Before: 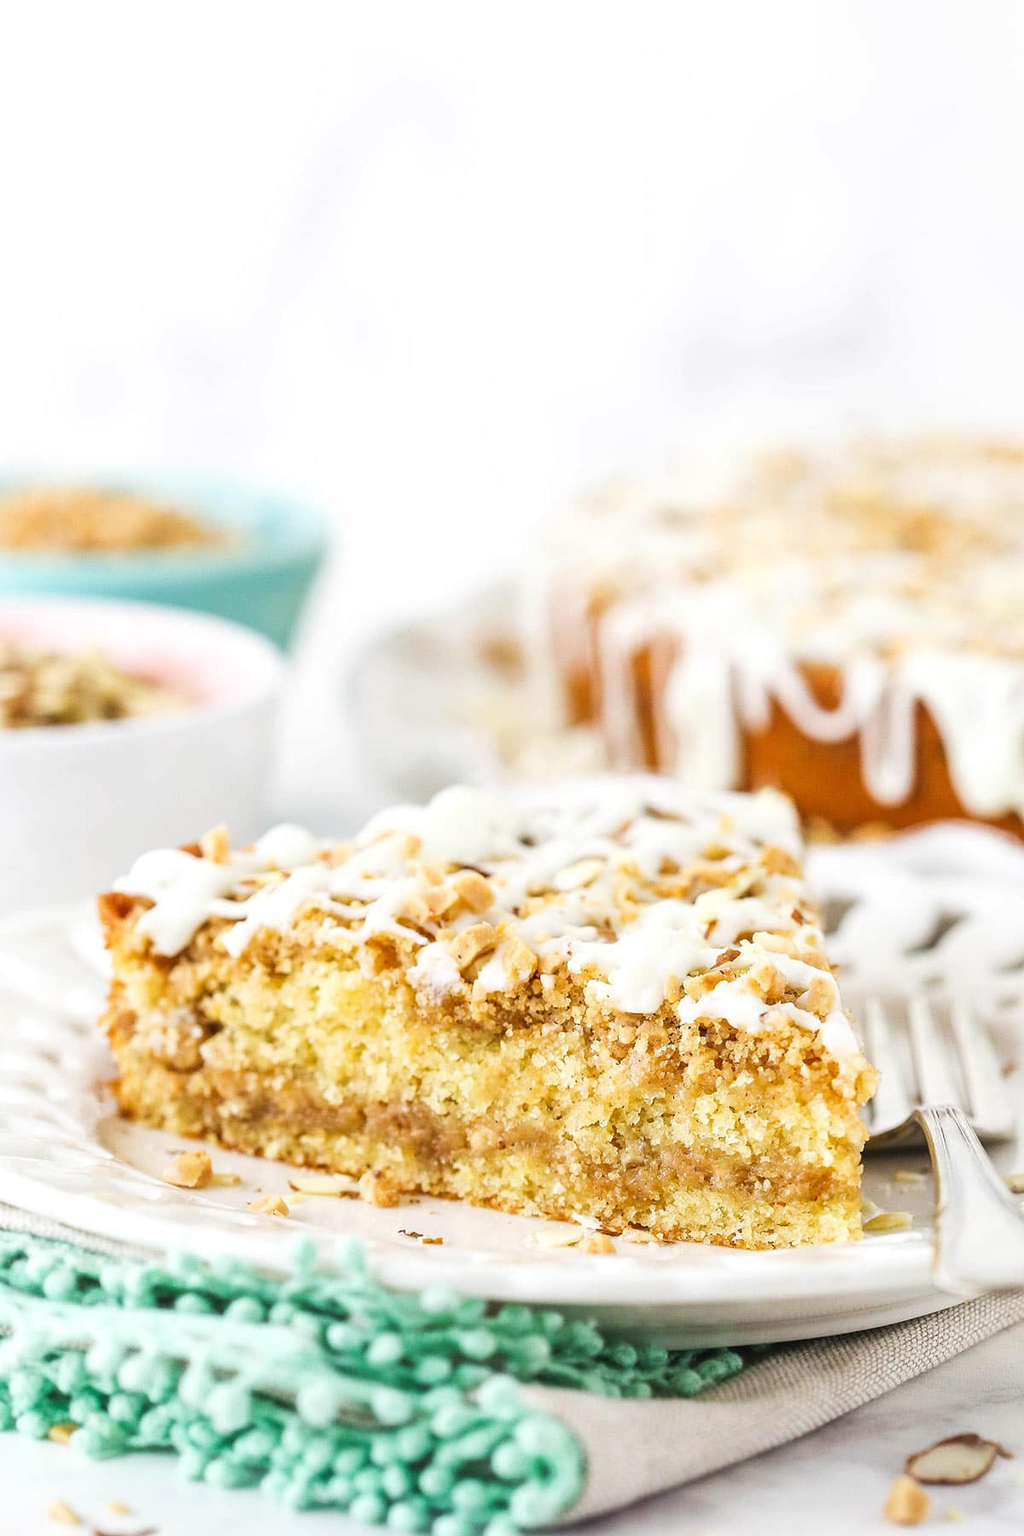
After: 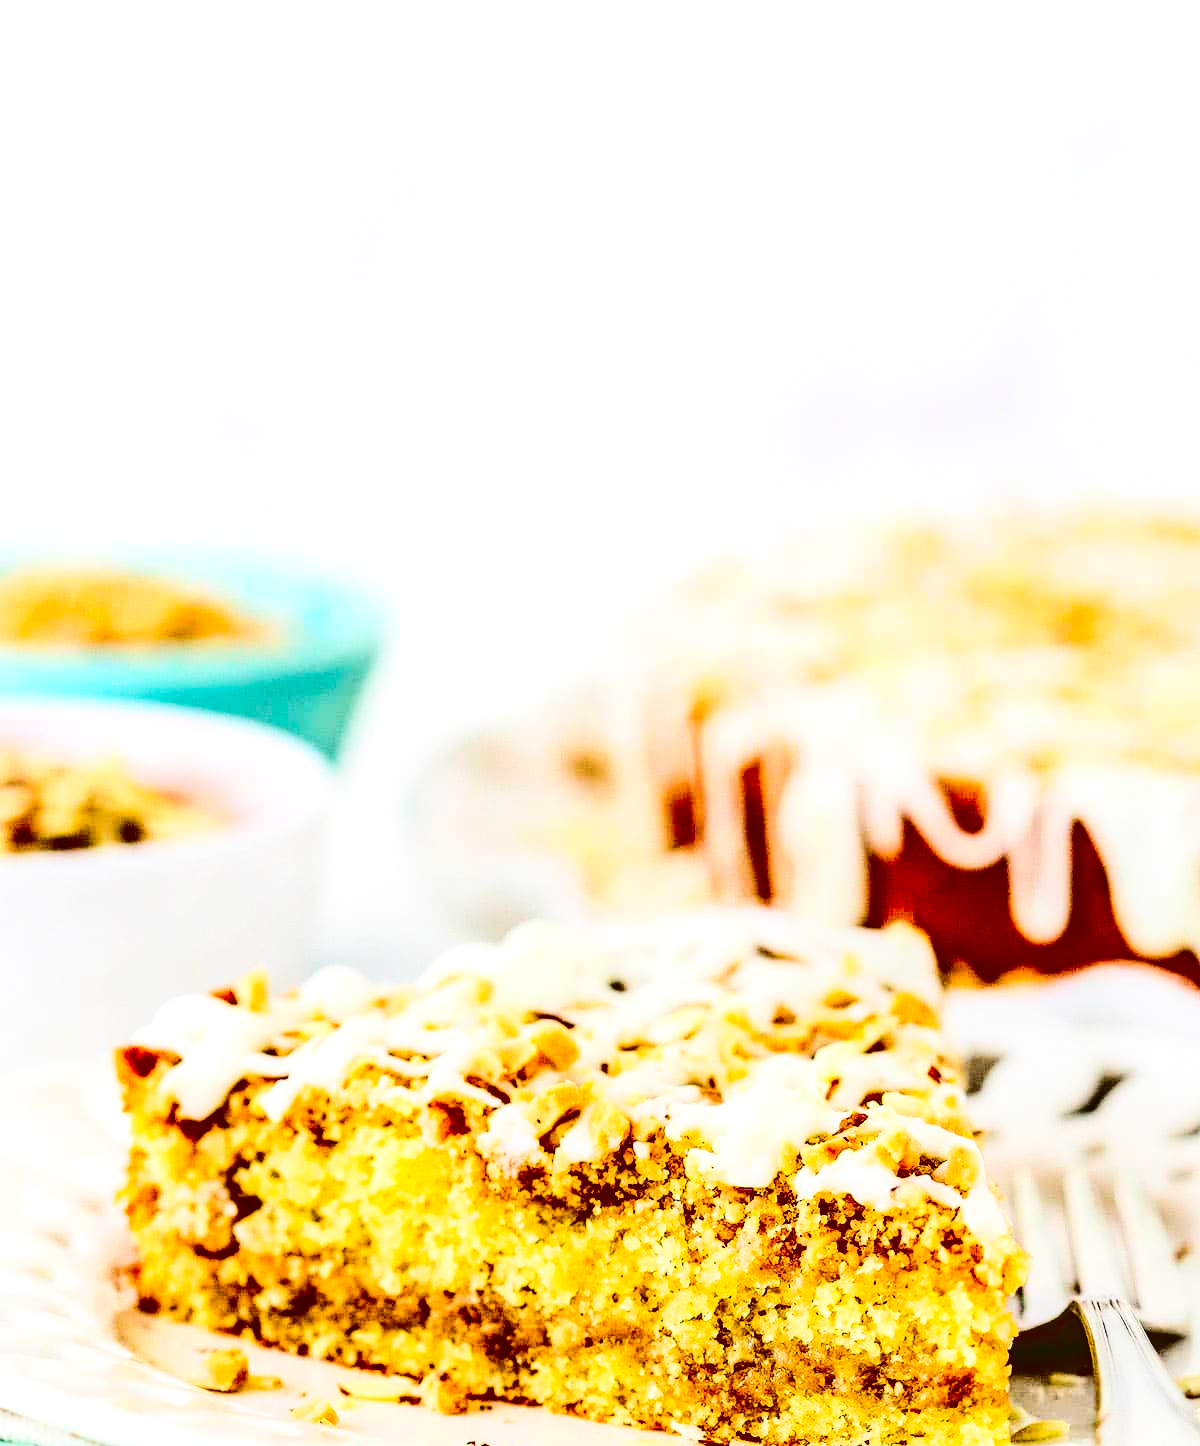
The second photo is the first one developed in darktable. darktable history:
local contrast: detail 130%
contrast brightness saturation: contrast 0.77, brightness -1, saturation 1
crop: bottom 19.644%
